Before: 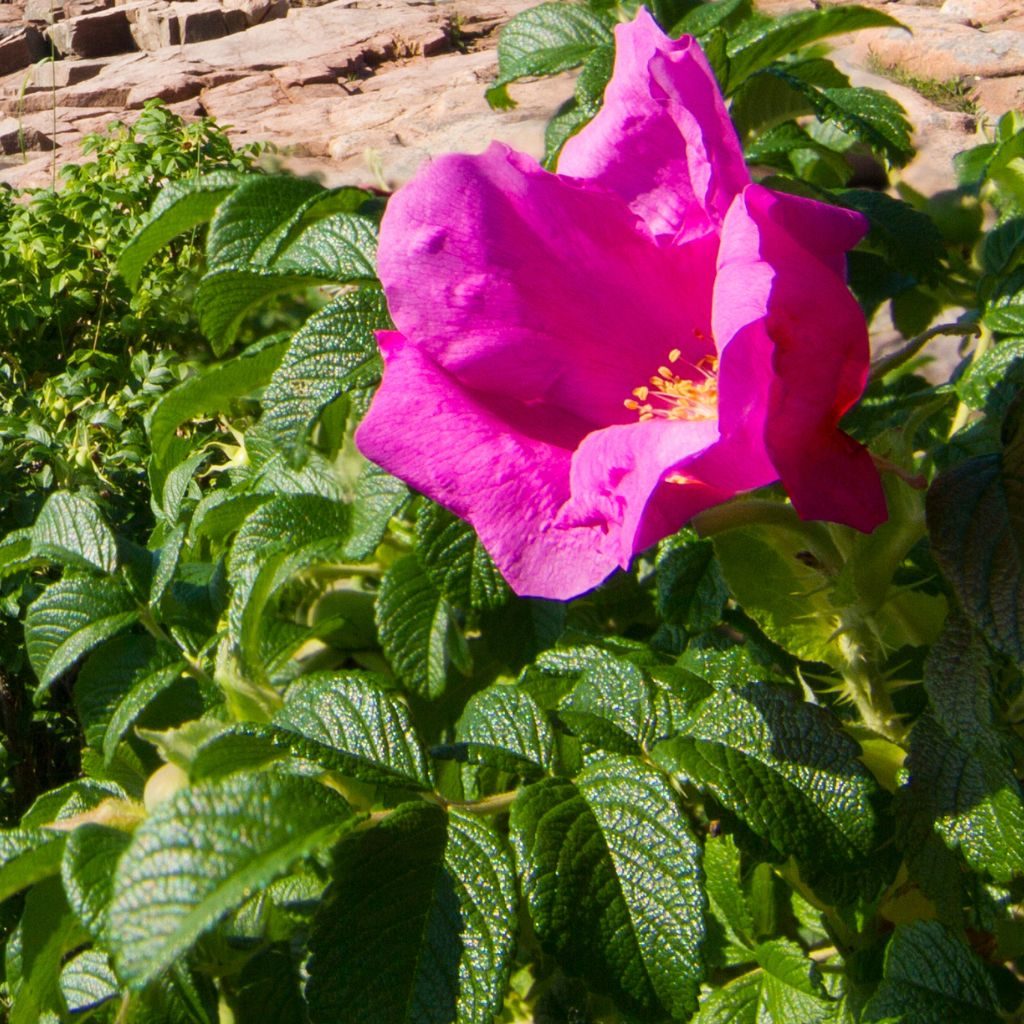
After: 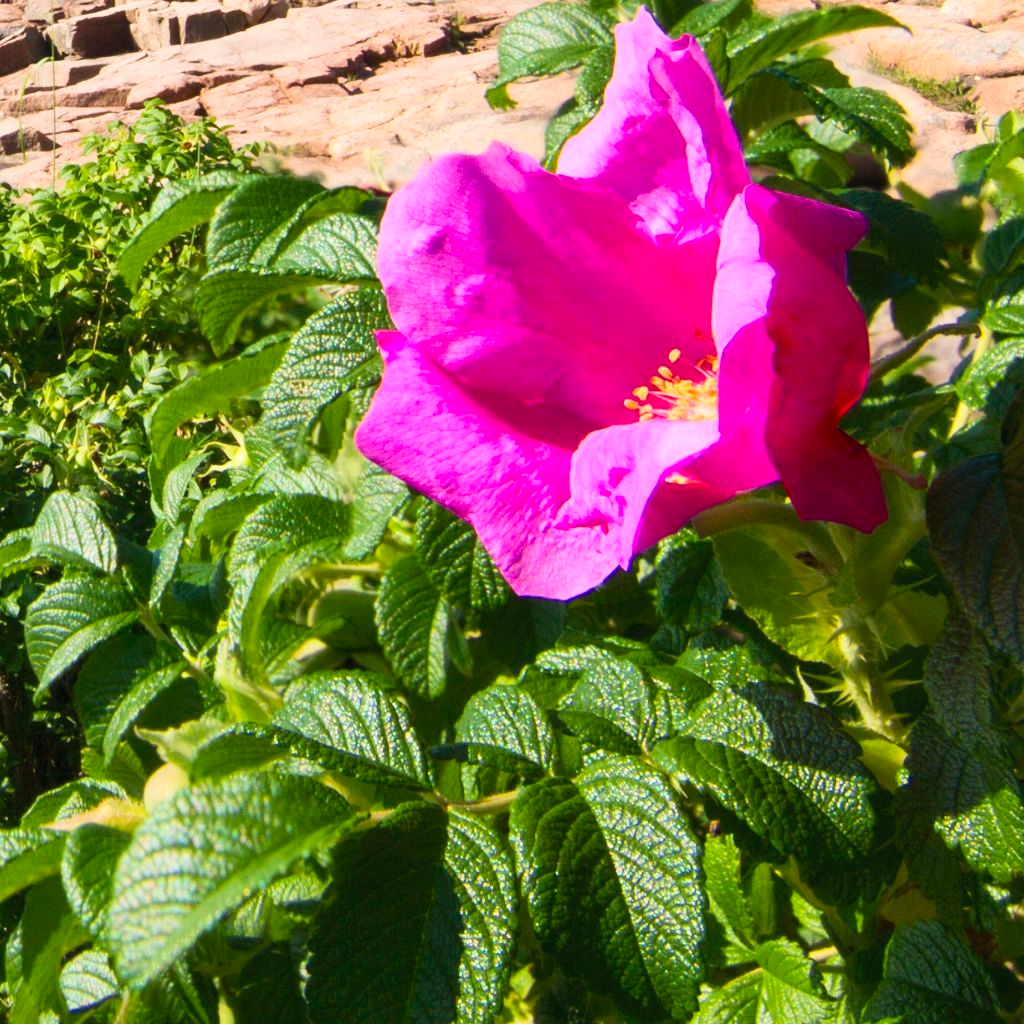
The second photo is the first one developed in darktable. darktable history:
contrast brightness saturation: contrast 0.2, brightness 0.161, saturation 0.227
